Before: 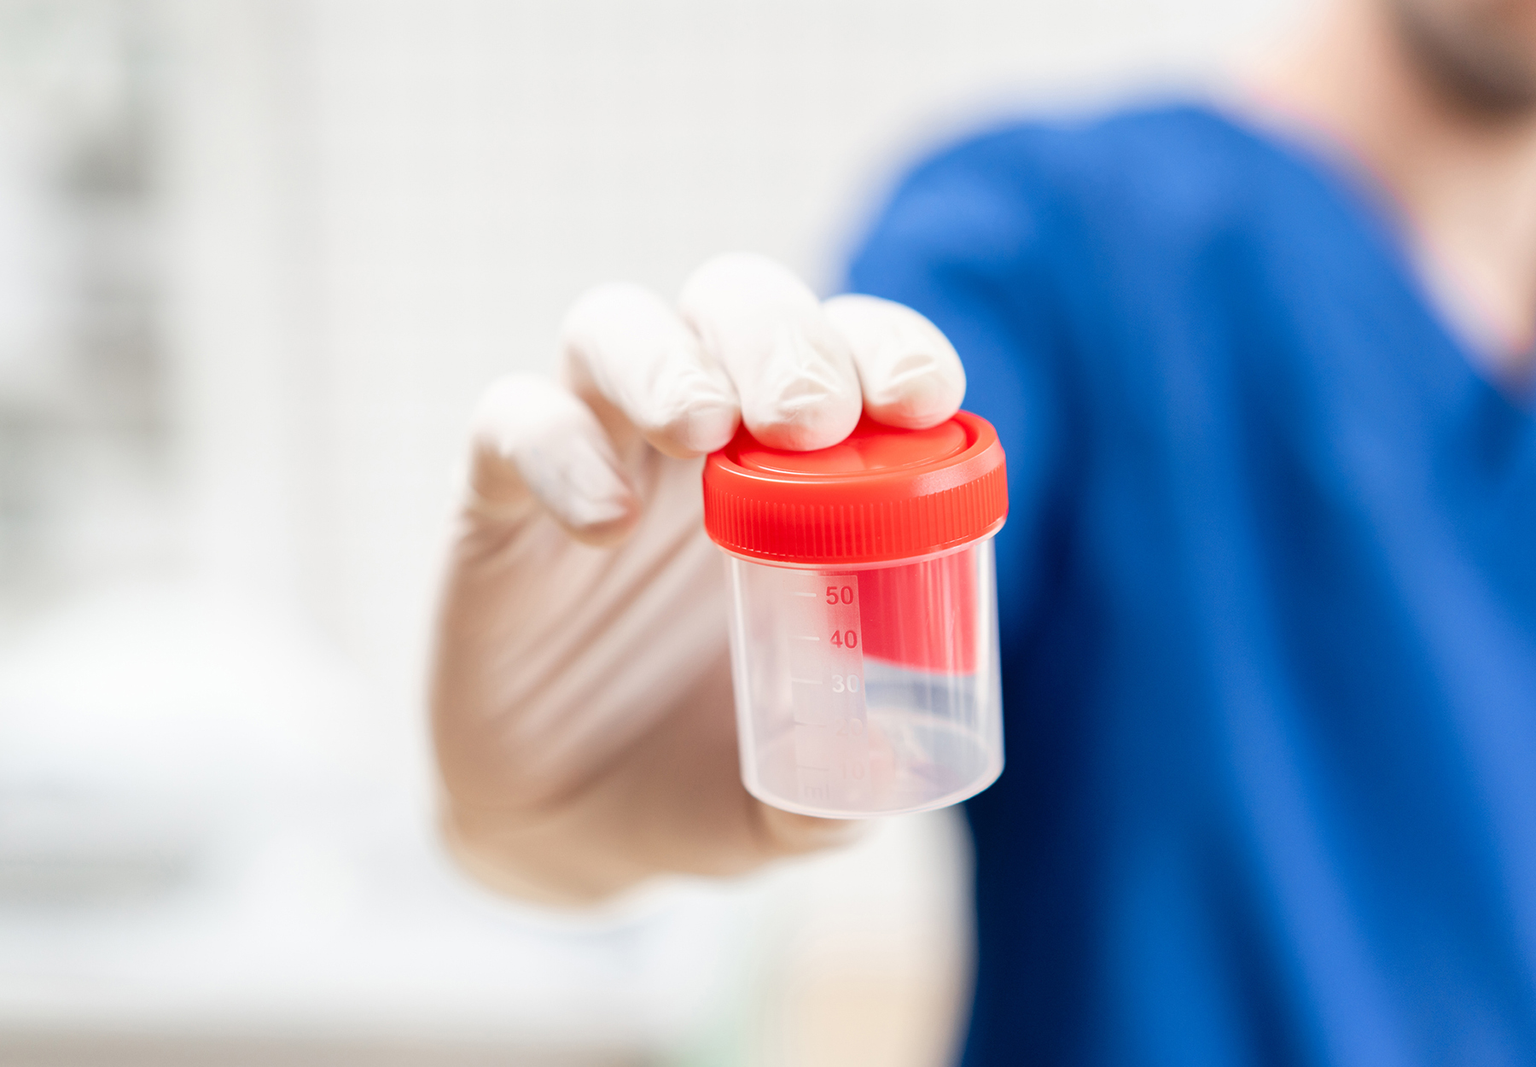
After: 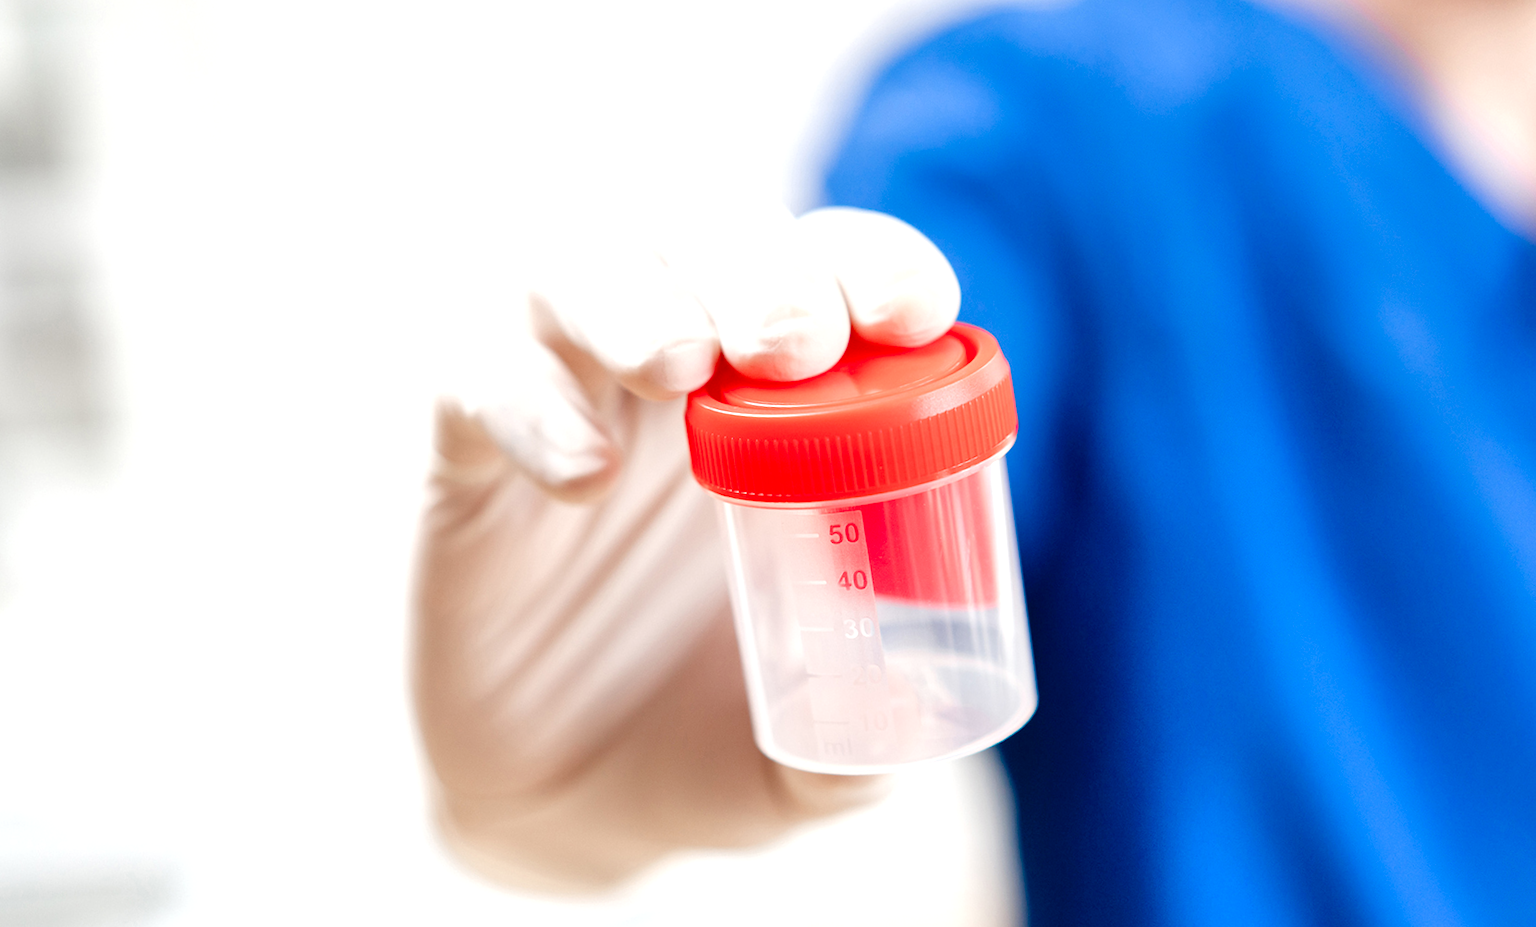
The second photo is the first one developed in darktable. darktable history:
color balance rgb: perceptual saturation grading › global saturation 20%, perceptual saturation grading › highlights -50%, perceptual saturation grading › shadows 30%, perceptual brilliance grading › global brilliance 10%, perceptual brilliance grading › shadows 15%
rotate and perspective: rotation -5°, crop left 0.05, crop right 0.952, crop top 0.11, crop bottom 0.89
shadows and highlights: shadows 75, highlights -25, soften with gaussian
crop: left 1.964%, top 3.251%, right 1.122%, bottom 4.933%
